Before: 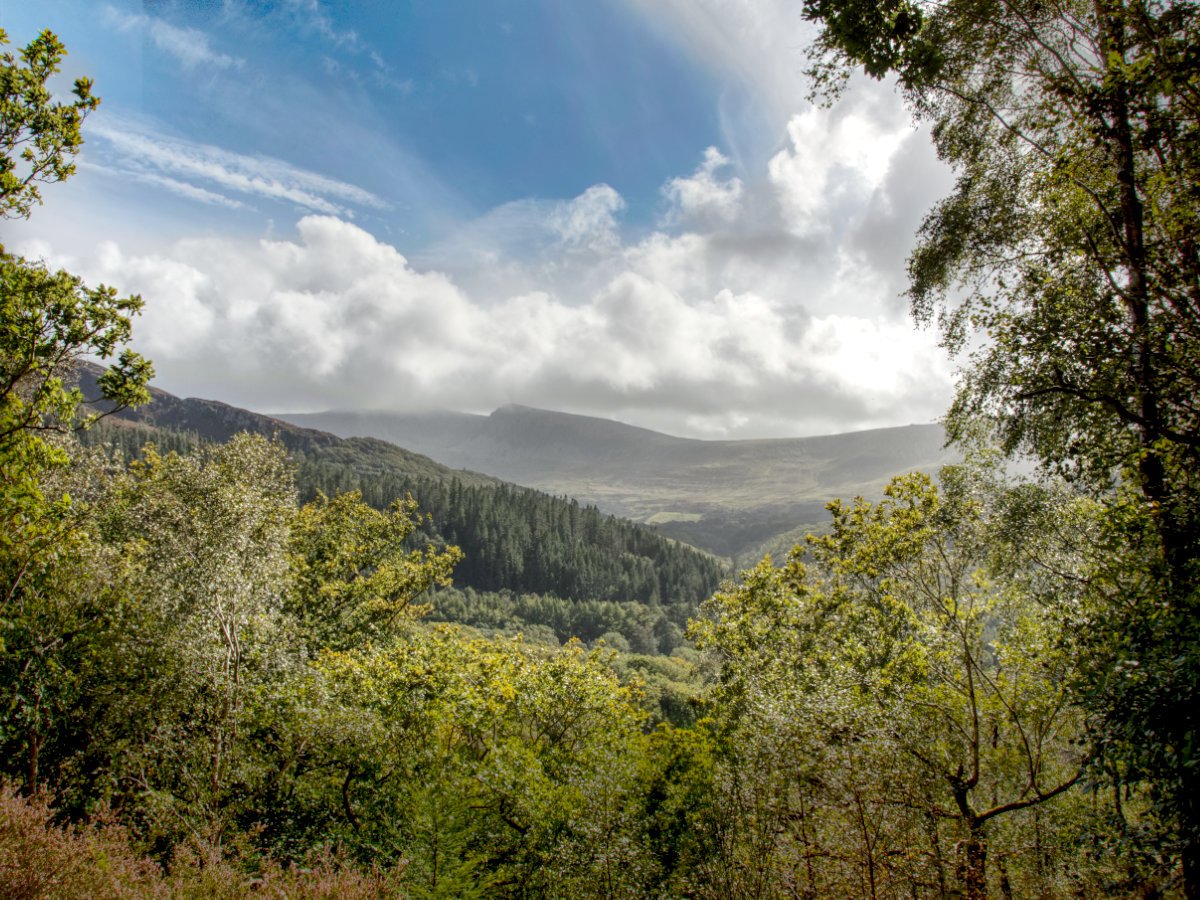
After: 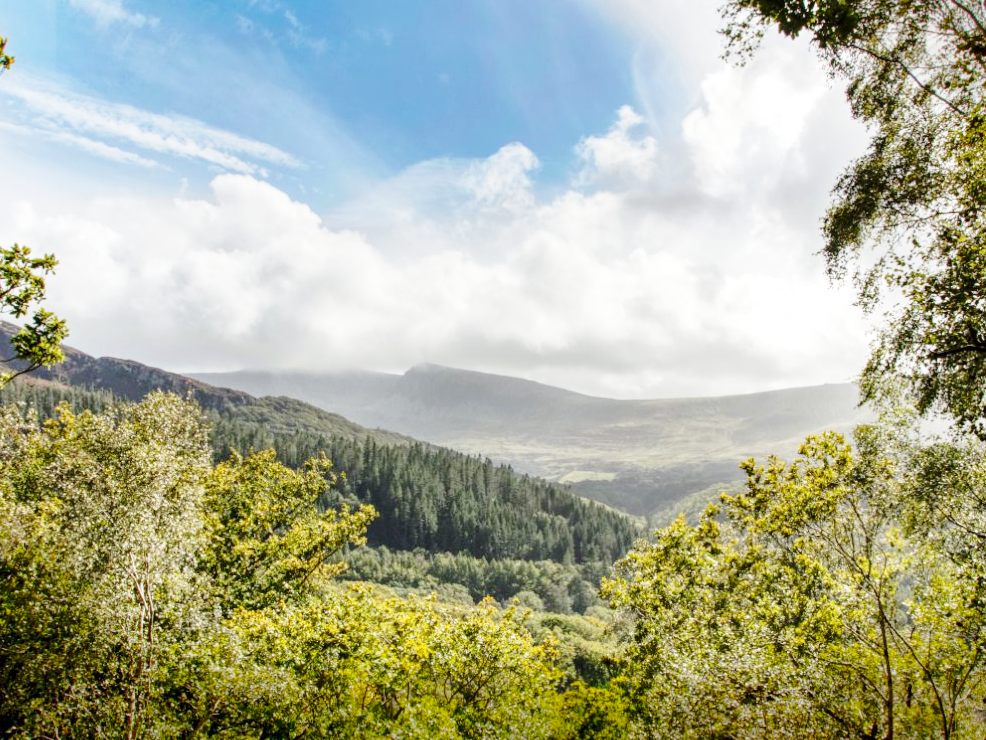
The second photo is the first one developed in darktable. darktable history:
base curve: curves: ch0 [(0, 0) (0.028, 0.03) (0.121, 0.232) (0.46, 0.748) (0.859, 0.968) (1, 1)], preserve colors none
crop and rotate: left 7.196%, top 4.574%, right 10.605%, bottom 13.178%
